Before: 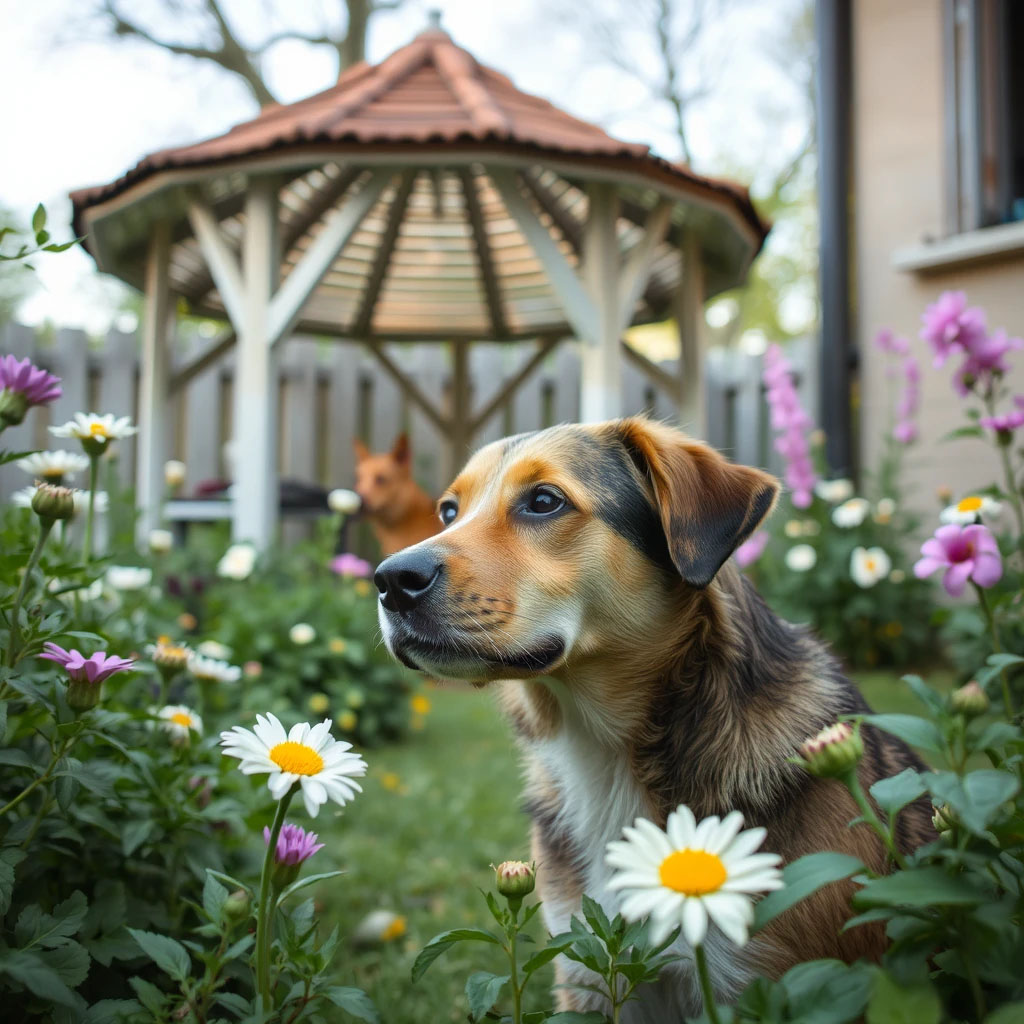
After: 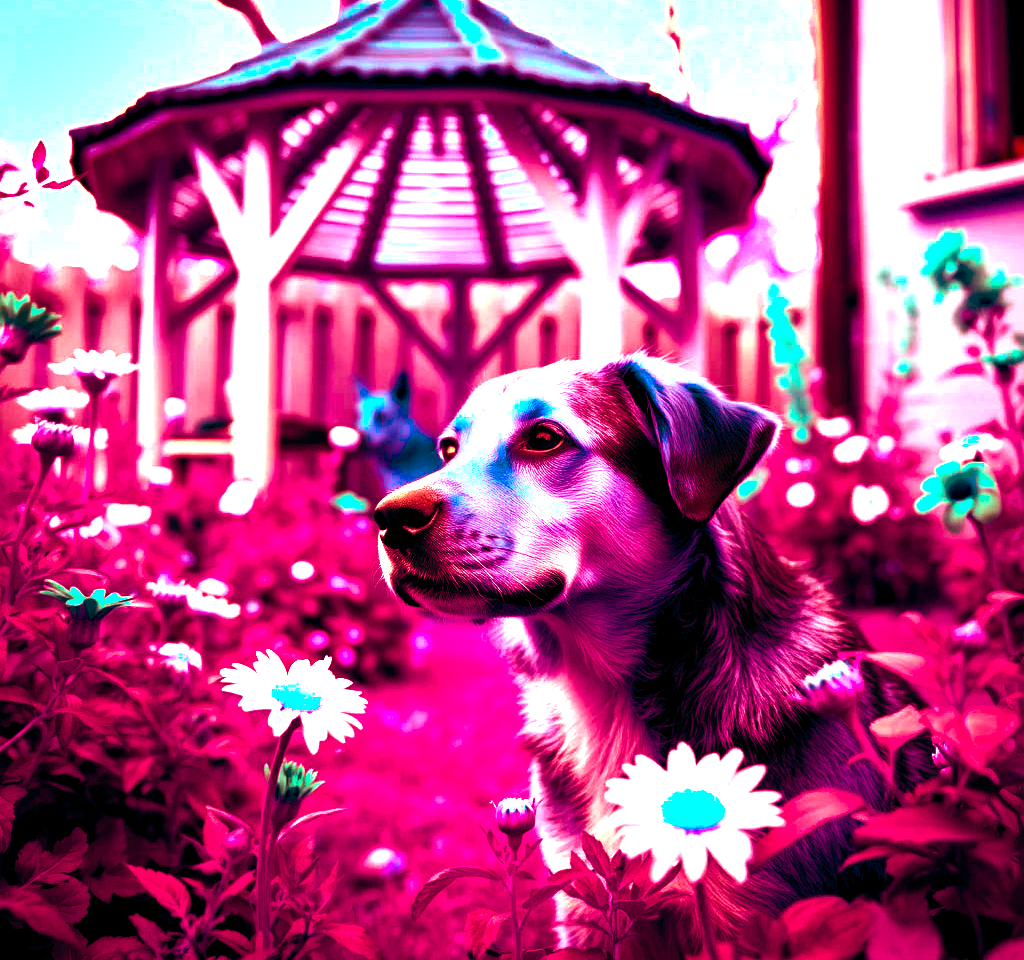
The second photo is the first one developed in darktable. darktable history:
shadows and highlights: shadows 32, highlights -32, soften with gaussian
color balance rgb: shadows lift › luminance -18.76%, shadows lift › chroma 35.44%, power › luminance -3.76%, power › hue 142.17°, highlights gain › chroma 7.5%, highlights gain › hue 184.75°, global offset › luminance -0.52%, global offset › chroma 0.91%, global offset › hue 173.36°, shadows fall-off 300%, white fulcrum 2 EV, highlights fall-off 300%, linear chroma grading › shadows 17.19%, linear chroma grading › highlights 61.12%, linear chroma grading › global chroma 50%, hue shift -150.52°, perceptual brilliance grading › global brilliance 12%, mask middle-gray fulcrum 100%, contrast gray fulcrum 38.43%, contrast 35.15%, saturation formula JzAzBz (2021)
crop and rotate: top 6.25%
exposure: black level correction 0, exposure 1.015 EV, compensate exposure bias true, compensate highlight preservation false
